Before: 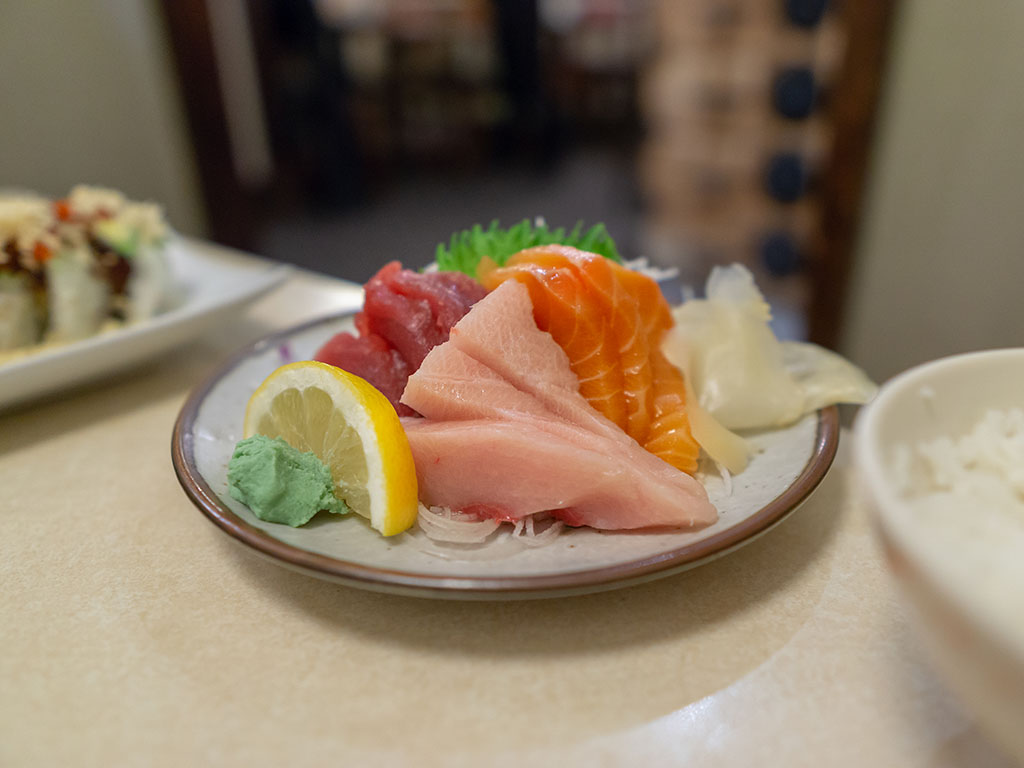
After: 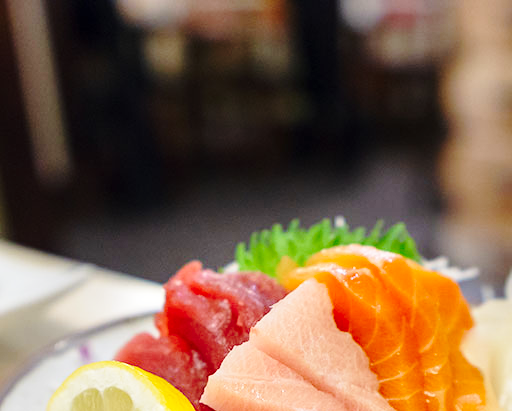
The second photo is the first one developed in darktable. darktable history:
color zones: curves: ch1 [(0, 0.513) (0.143, 0.524) (0.286, 0.511) (0.429, 0.506) (0.571, 0.503) (0.714, 0.503) (0.857, 0.508) (1, 0.513)]
base curve: curves: ch0 [(0, 0) (0.032, 0.037) (0.105, 0.228) (0.435, 0.76) (0.856, 0.983) (1, 1)], preserve colors none
crop: left 19.556%, right 30.401%, bottom 46.458%
